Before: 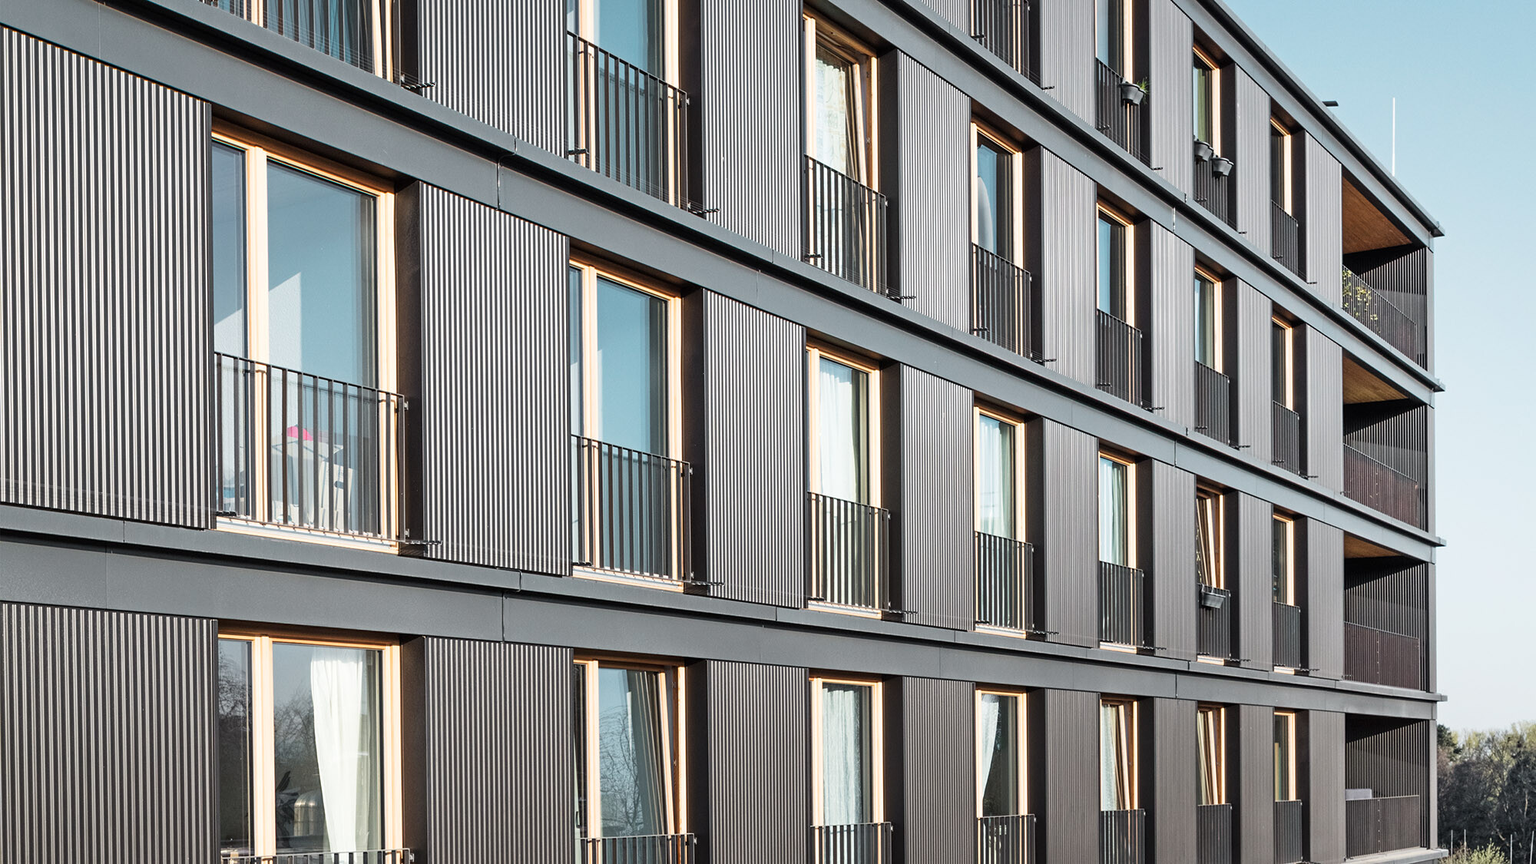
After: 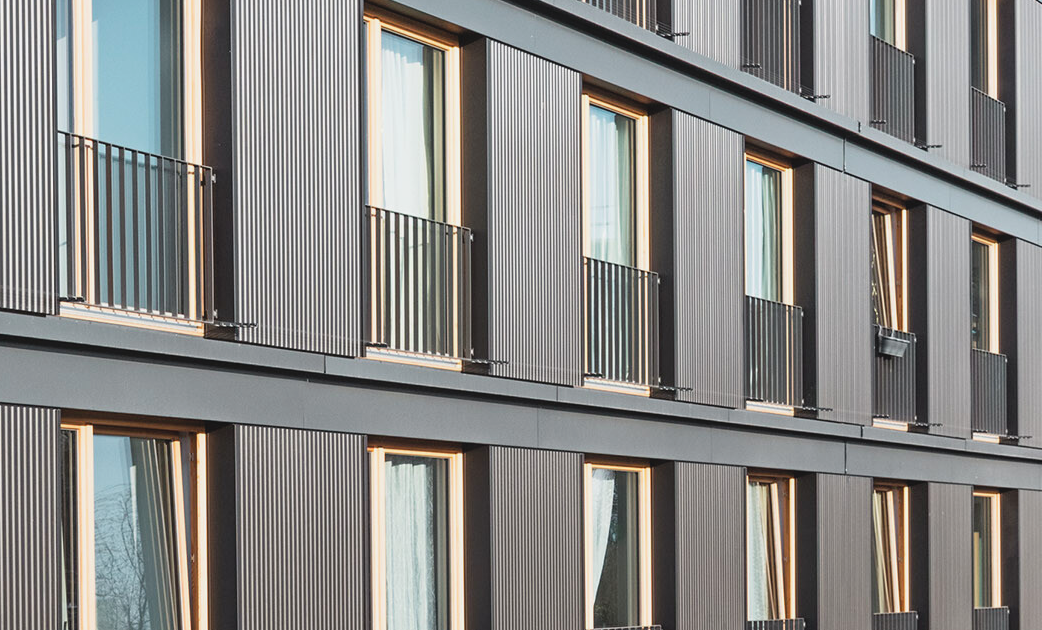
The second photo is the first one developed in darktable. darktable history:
base curve: curves: ch0 [(0, 0) (0.283, 0.295) (1, 1)], preserve colors none
contrast brightness saturation: contrast -0.097, brightness 0.044, saturation 0.08
crop: left 34.307%, top 38.702%, right 13.563%, bottom 5.245%
